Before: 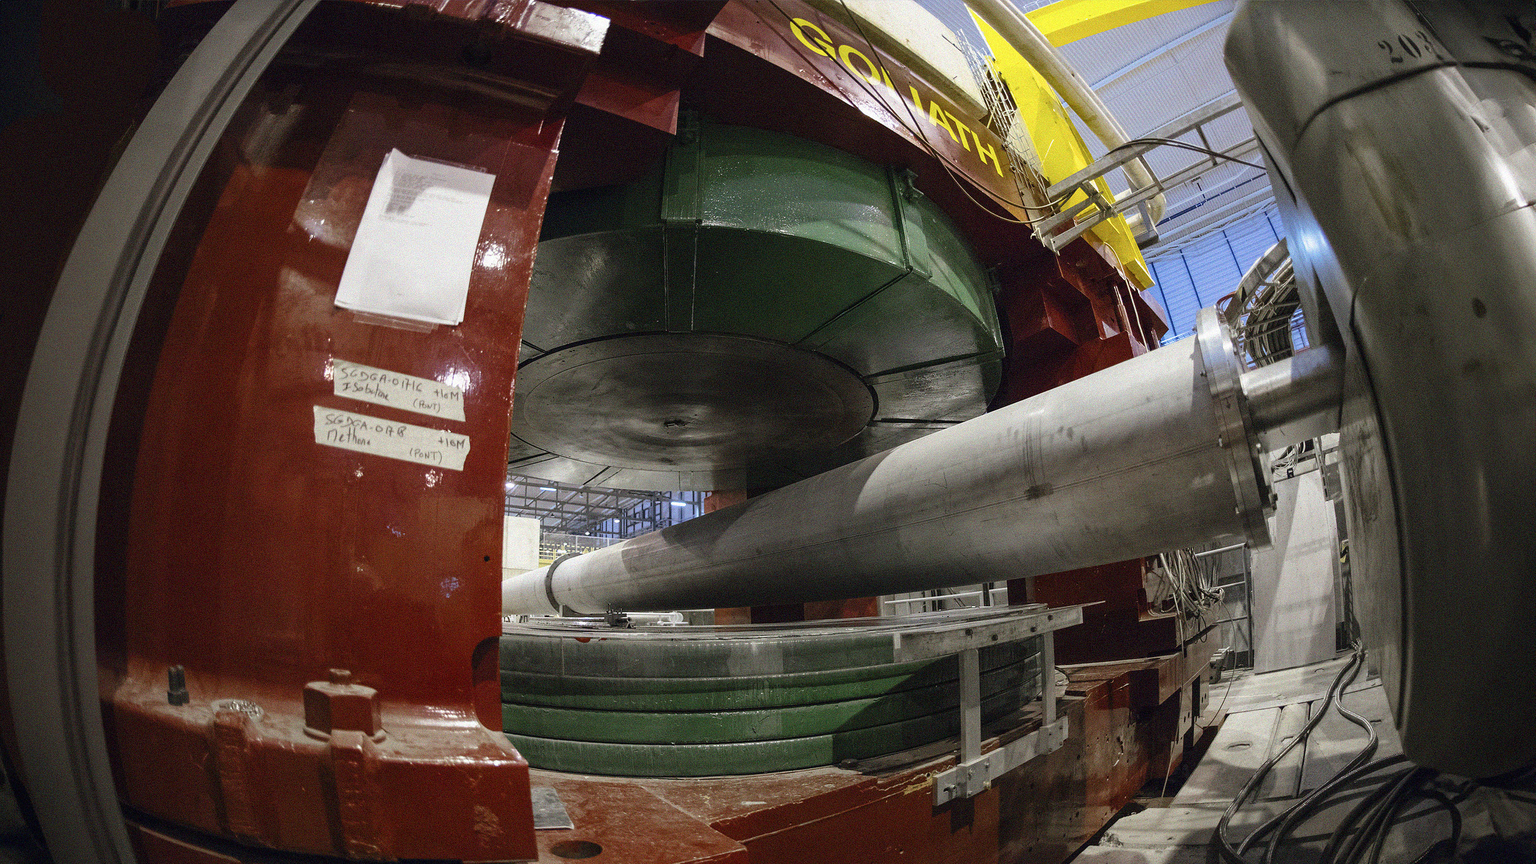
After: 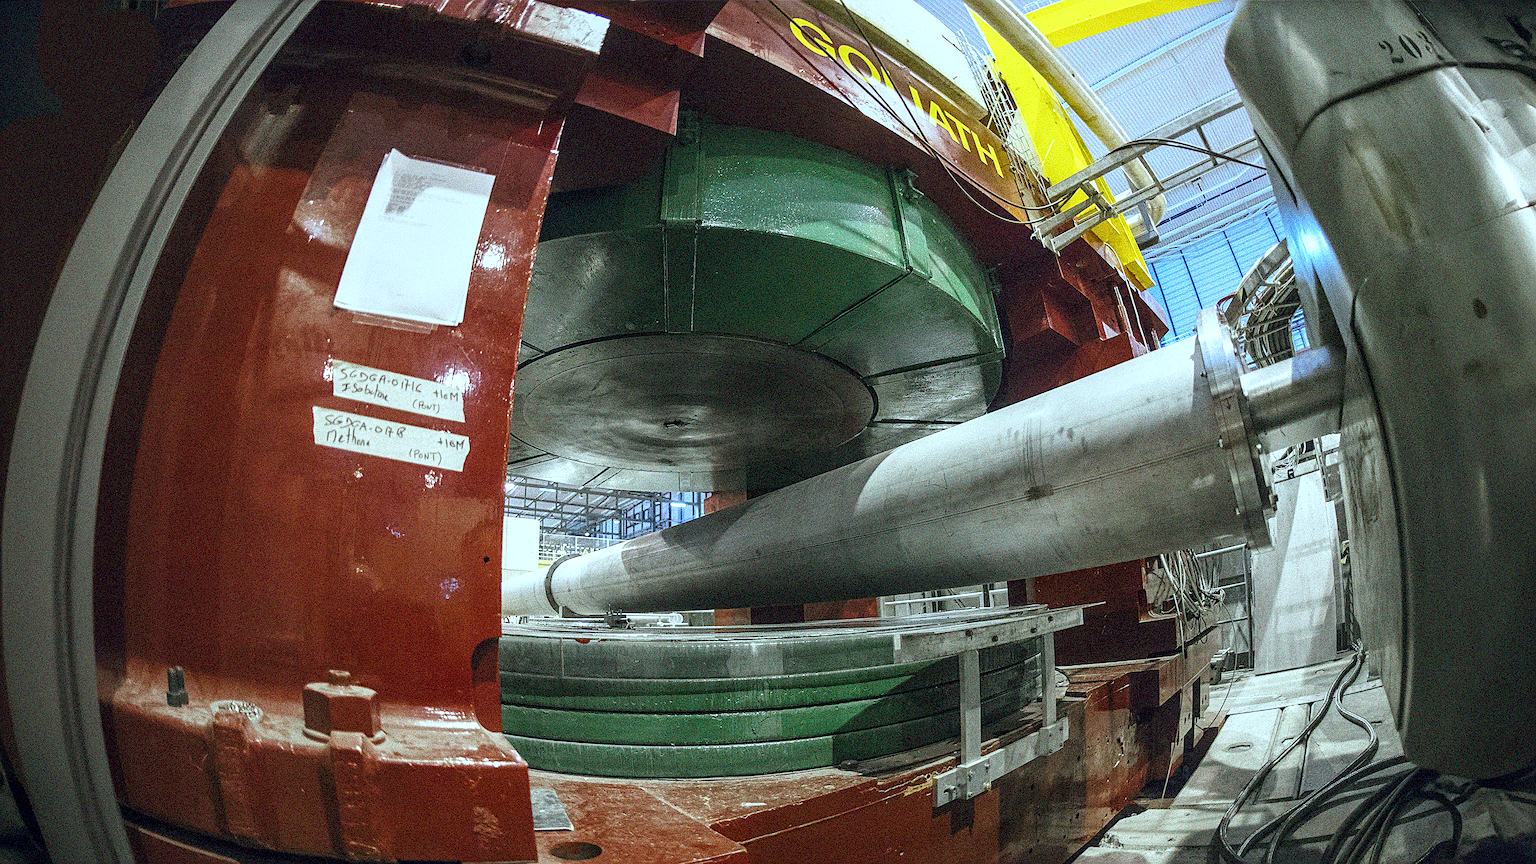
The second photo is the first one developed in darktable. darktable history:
crop: left 0.089%
color correction: highlights a* -10, highlights b* -10.32
color zones: curves: ch0 [(0.068, 0.464) (0.25, 0.5) (0.48, 0.508) (0.75, 0.536) (0.886, 0.476) (0.967, 0.456)]; ch1 [(0.066, 0.456) (0.25, 0.5) (0.616, 0.508) (0.746, 0.56) (0.934, 0.444)]
sharpen: on, module defaults
local contrast: detail 130%
base curve: curves: ch0 [(0, 0) (0.579, 0.807) (1, 1)], preserve colors none
